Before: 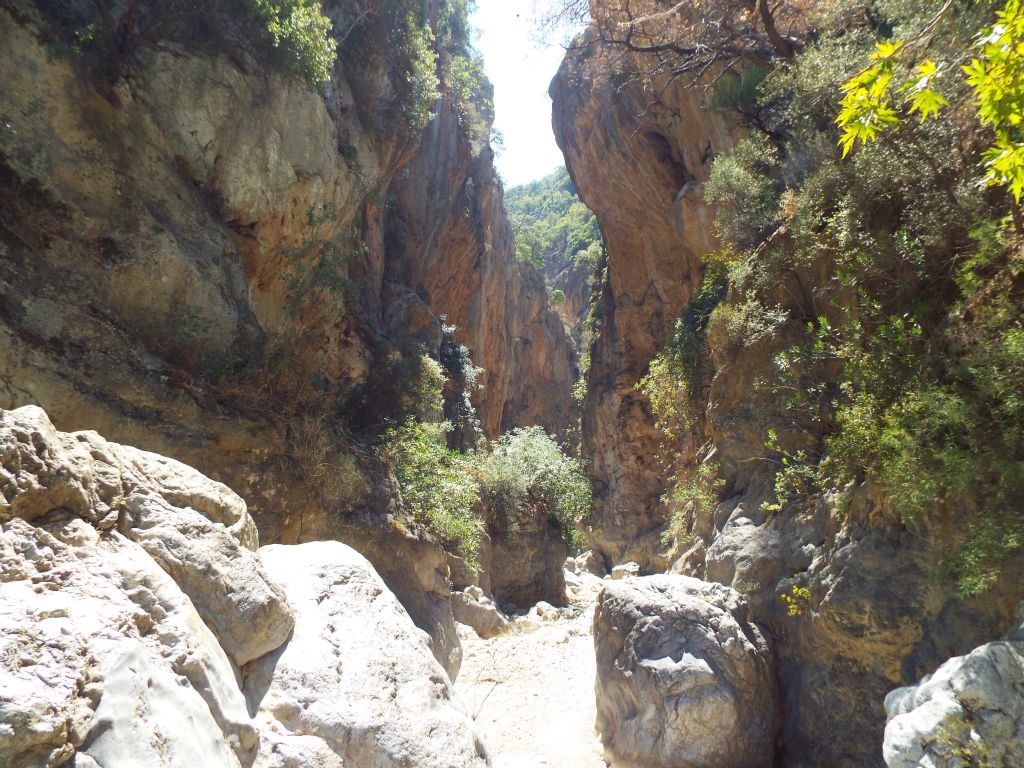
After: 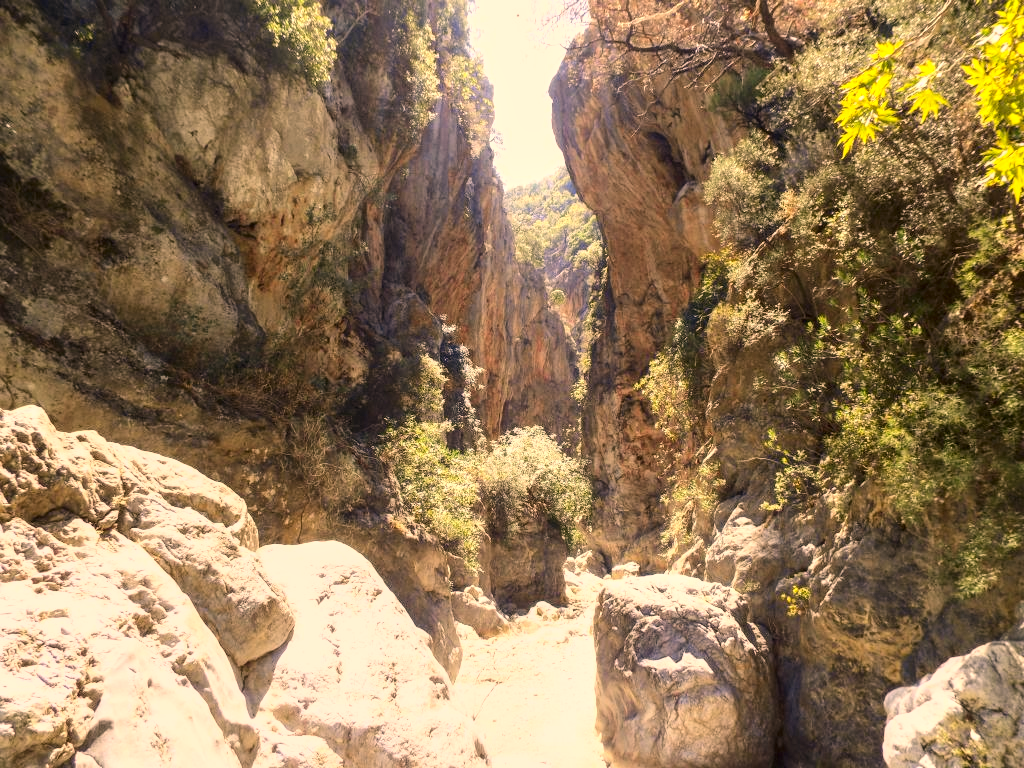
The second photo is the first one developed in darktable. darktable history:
tone curve: curves: ch0 [(0, 0.023) (0.087, 0.065) (0.184, 0.168) (0.45, 0.54) (0.57, 0.683) (0.722, 0.825) (0.877, 0.948) (1, 1)]; ch1 [(0, 0) (0.388, 0.369) (0.447, 0.447) (0.505, 0.5) (0.534, 0.528) (0.573, 0.583) (0.663, 0.68) (1, 1)]; ch2 [(0, 0) (0.314, 0.223) (0.427, 0.405) (0.492, 0.505) (0.531, 0.55) (0.589, 0.599) (1, 1)], color space Lab, independent channels
color correction: highlights a* 17.89, highlights b* 19.16
local contrast: on, module defaults
